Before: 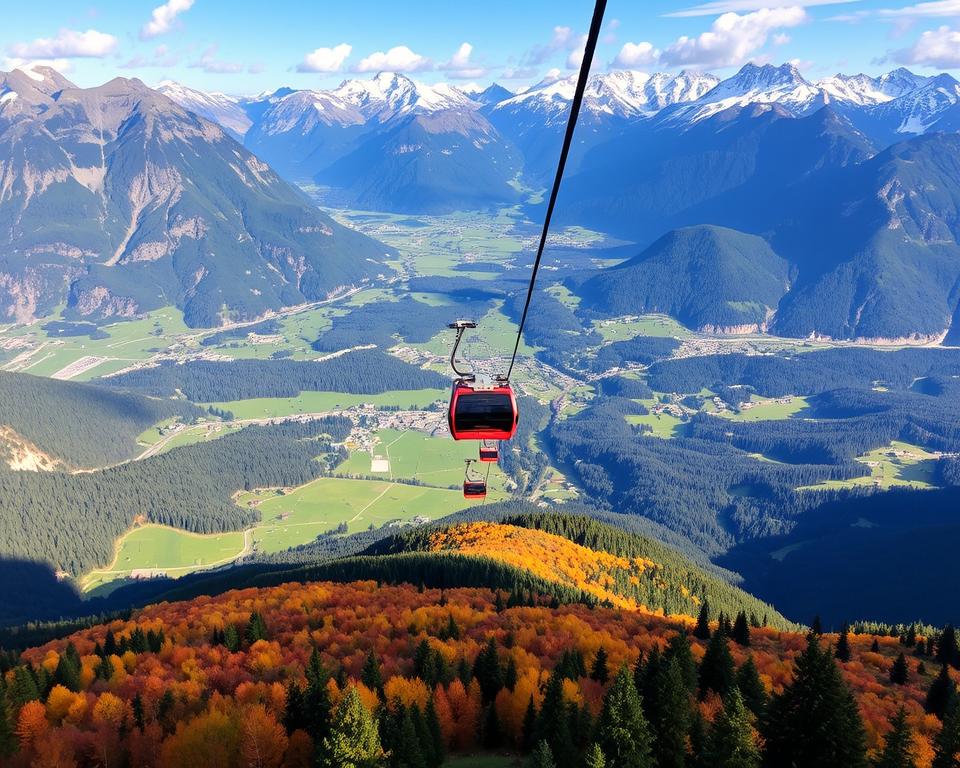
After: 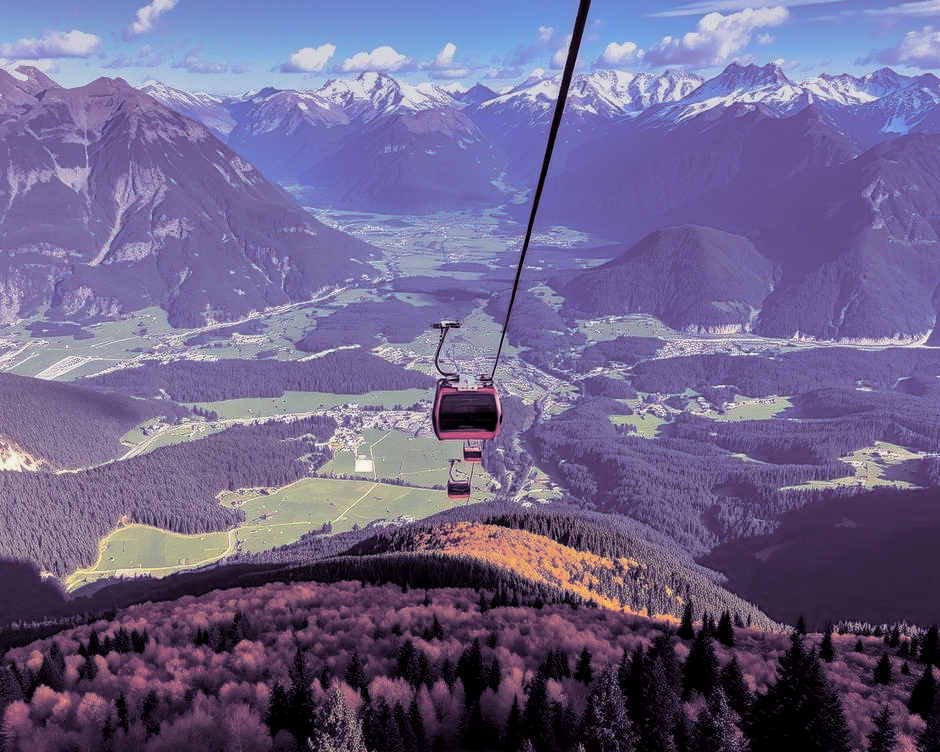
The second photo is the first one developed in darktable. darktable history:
local contrast: on, module defaults
shadows and highlights: shadows 20.91, highlights -82.73, soften with gaussian
split-toning: shadows › hue 266.4°, shadows › saturation 0.4, highlights › hue 61.2°, highlights › saturation 0.3, compress 0%
contrast brightness saturation: saturation -0.05
graduated density: hue 238.83°, saturation 50%
crop: left 1.743%, right 0.268%, bottom 2.011%
